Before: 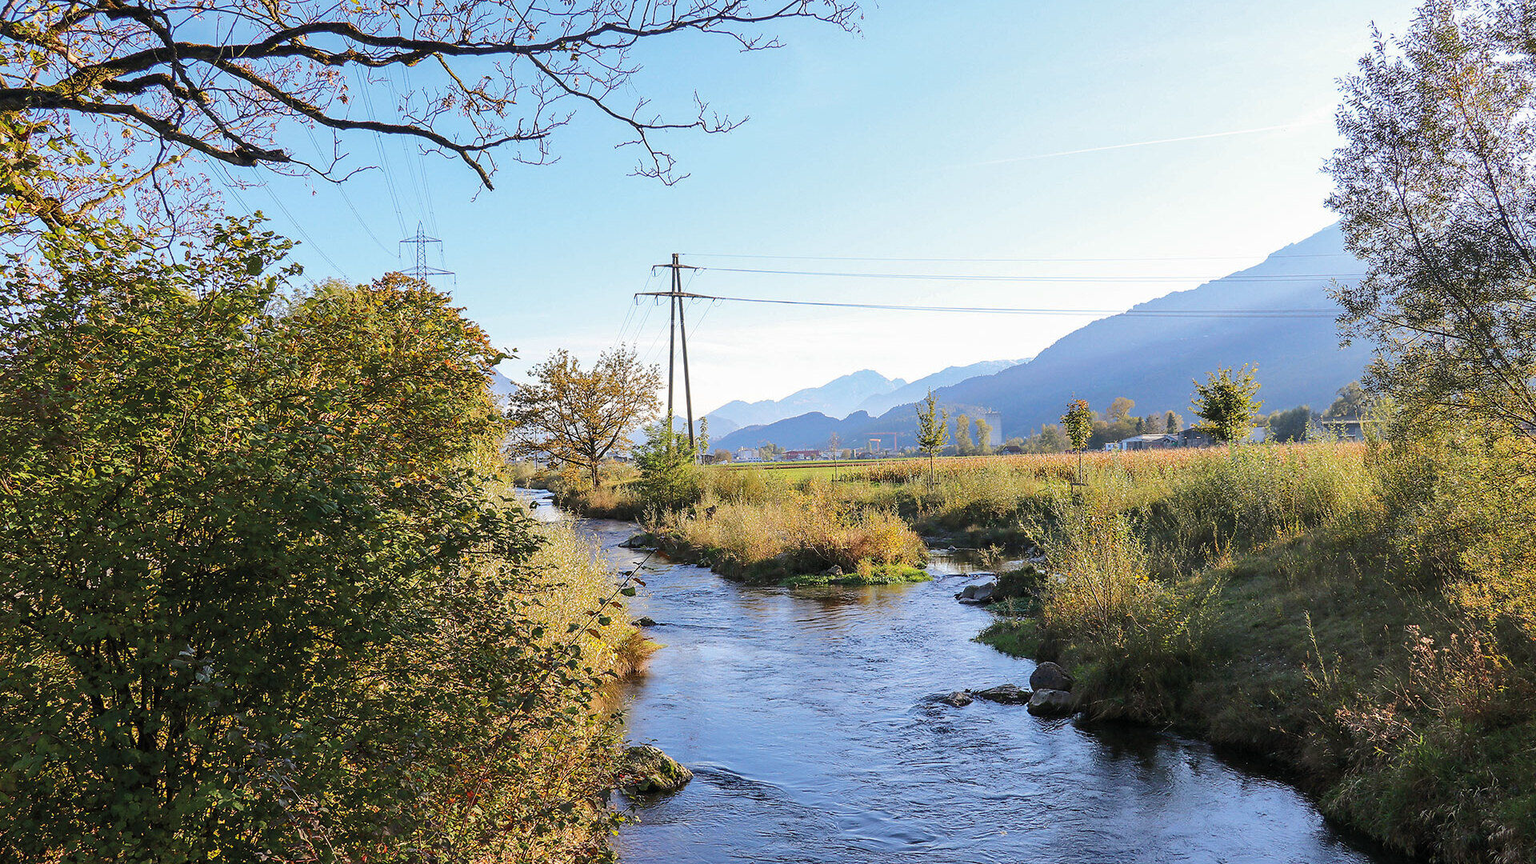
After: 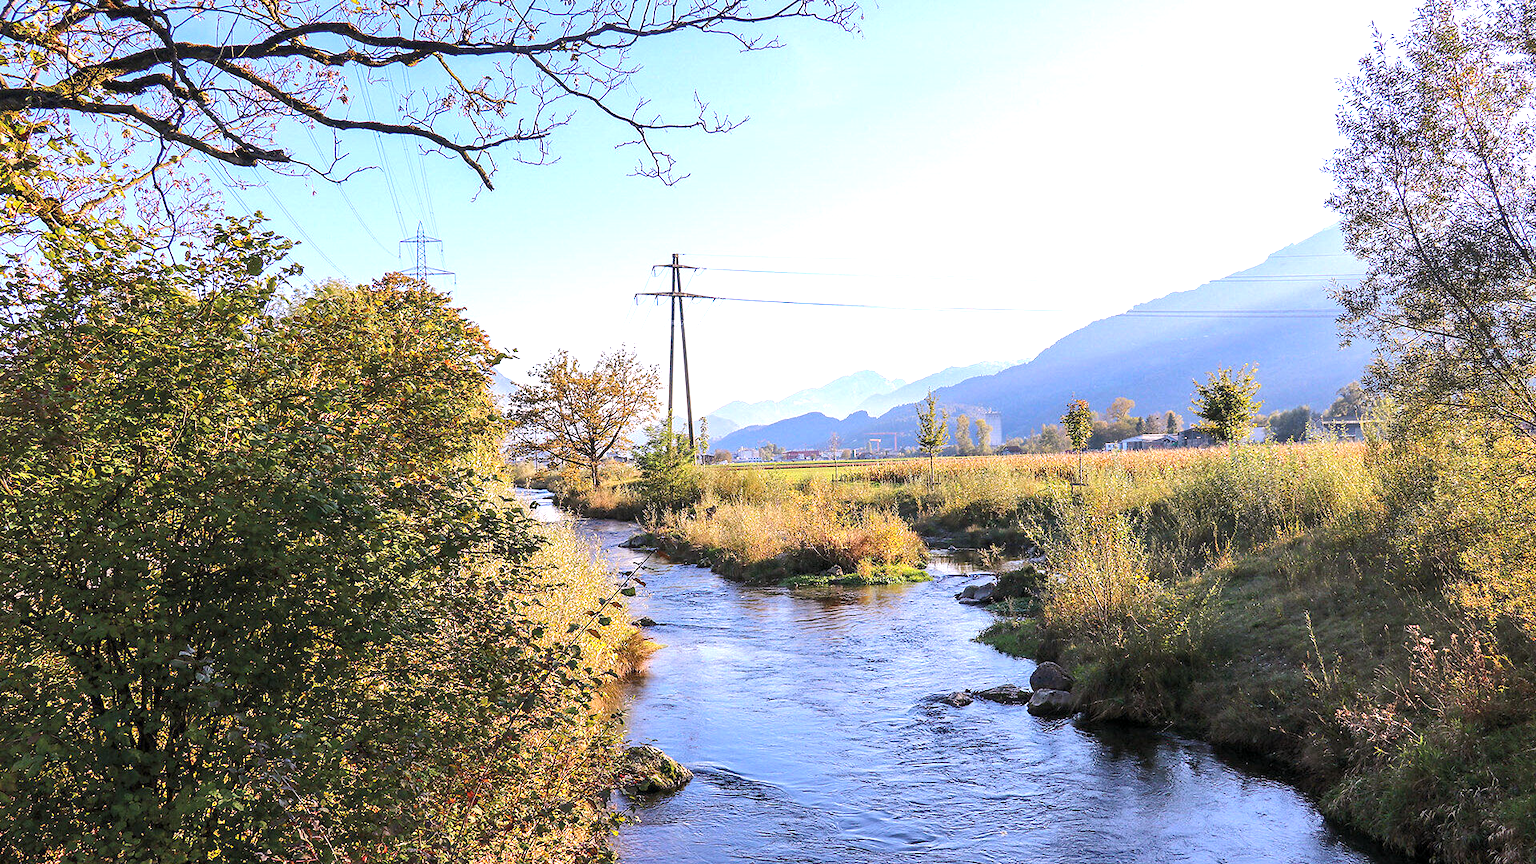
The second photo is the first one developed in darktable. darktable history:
local contrast: highlights 100%, shadows 100%, detail 120%, midtone range 0.2
white balance: red 1.05, blue 1.072
exposure: black level correction 0, exposure 0.5 EV, compensate exposure bias true, compensate highlight preservation false
